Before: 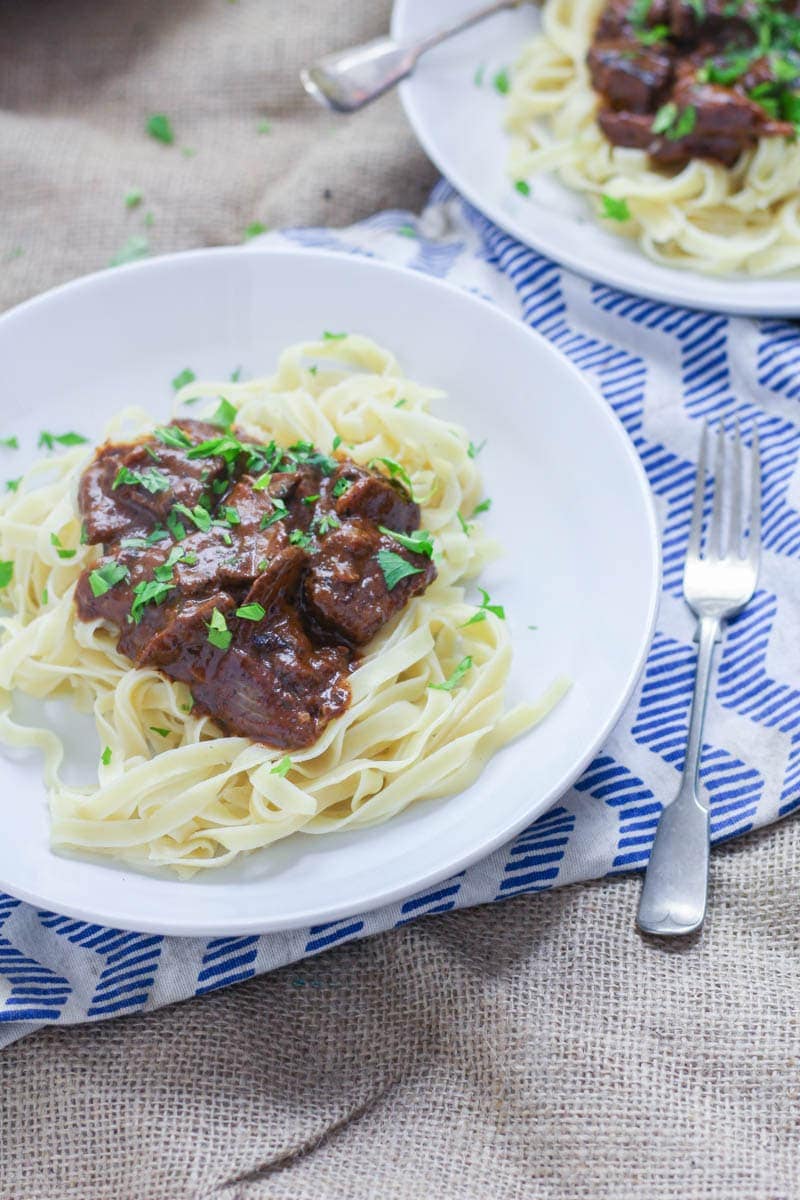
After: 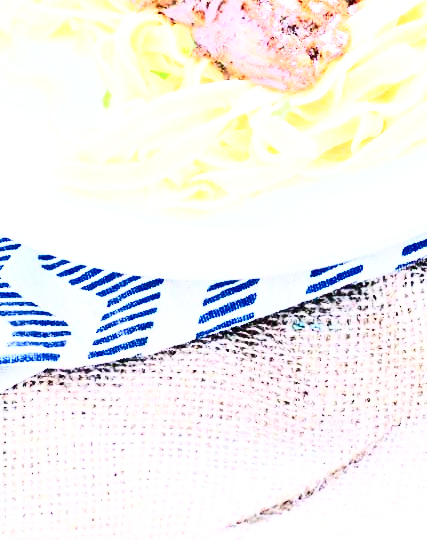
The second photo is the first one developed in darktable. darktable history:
contrast brightness saturation: contrast 0.93, brightness 0.2
local contrast: highlights 100%, shadows 100%, detail 120%, midtone range 0.2
tone equalizer: -7 EV 0.15 EV, -6 EV 0.6 EV, -5 EV 1.15 EV, -4 EV 1.33 EV, -3 EV 1.15 EV, -2 EV 0.6 EV, -1 EV 0.15 EV, mask exposure compensation -0.5 EV
base curve: curves: ch0 [(0, 0.003) (0.001, 0.002) (0.006, 0.004) (0.02, 0.022) (0.048, 0.086) (0.094, 0.234) (0.162, 0.431) (0.258, 0.629) (0.385, 0.8) (0.548, 0.918) (0.751, 0.988) (1, 1)], preserve colors none
crop and rotate: top 54.778%, right 46.61%, bottom 0.159%
